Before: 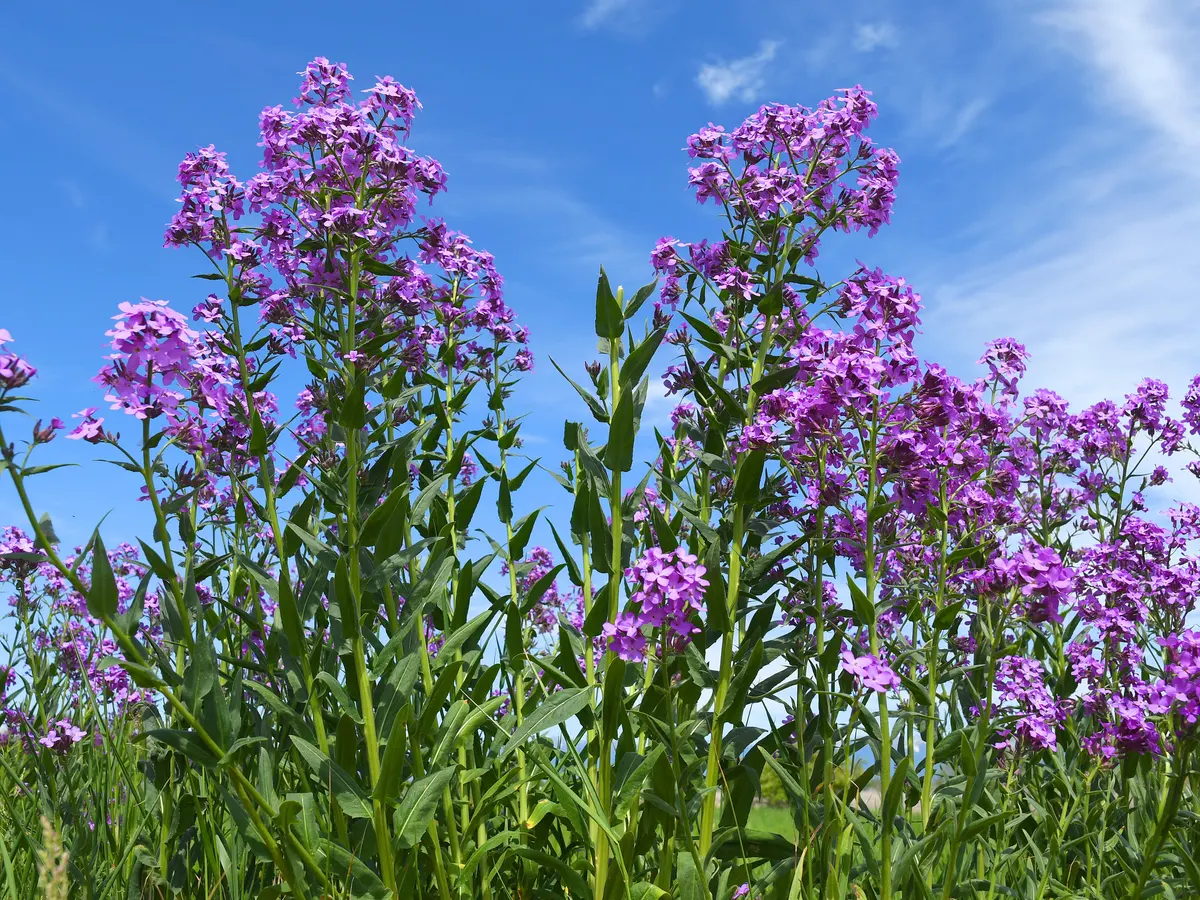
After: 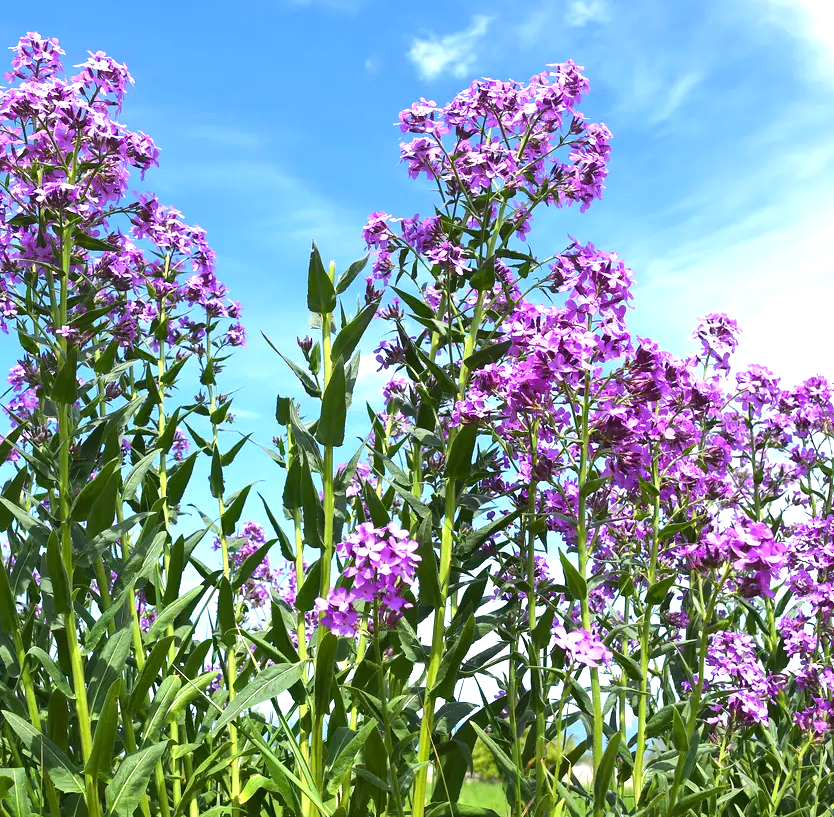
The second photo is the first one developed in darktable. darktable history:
crop and rotate: left 24.034%, top 2.838%, right 6.406%, bottom 6.299%
exposure: exposure 0.6 EV, compensate highlight preservation false
tone equalizer: -8 EV -0.417 EV, -7 EV -0.389 EV, -6 EV -0.333 EV, -5 EV -0.222 EV, -3 EV 0.222 EV, -2 EV 0.333 EV, -1 EV 0.389 EV, +0 EV 0.417 EV, edges refinement/feathering 500, mask exposure compensation -1.57 EV, preserve details no
